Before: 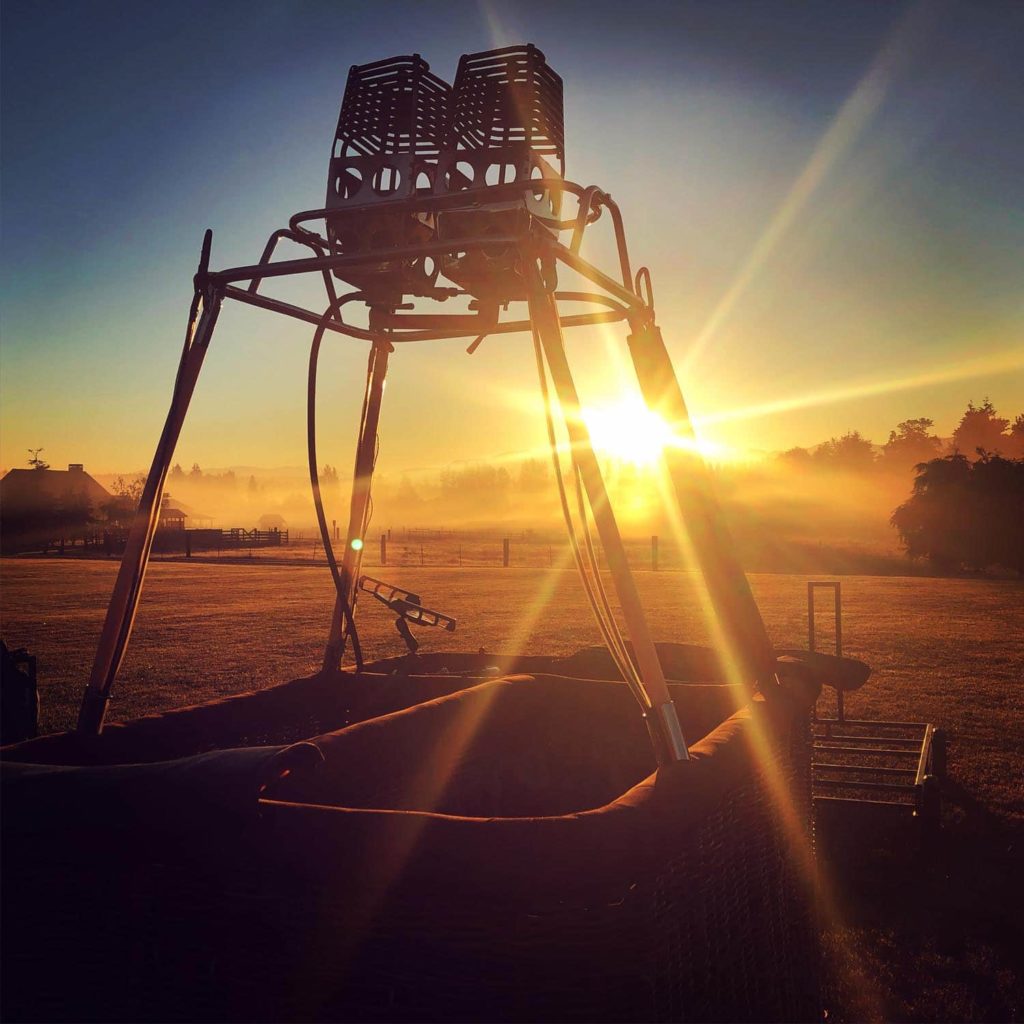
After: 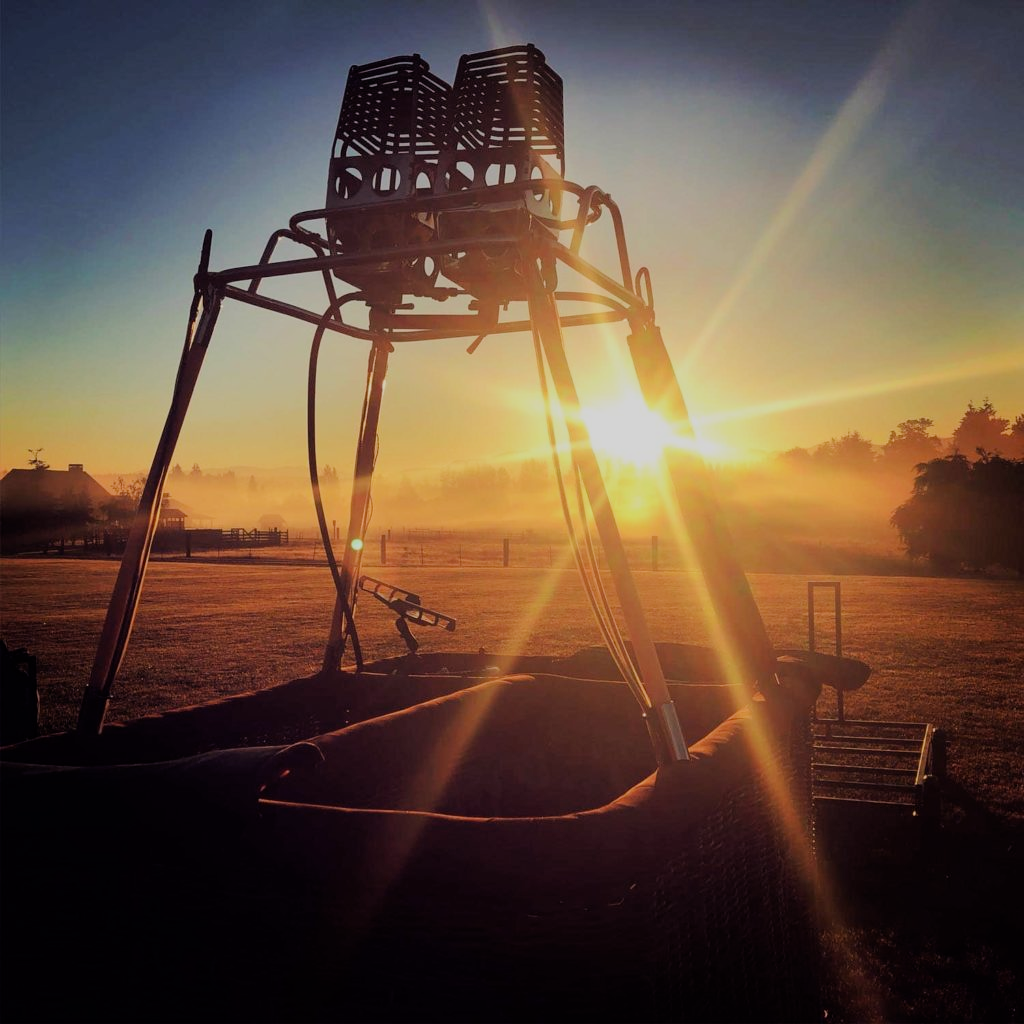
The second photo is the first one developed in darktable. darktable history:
color correction: highlights a* -0.137, highlights b* 0.137
filmic rgb: black relative exposure -7.65 EV, white relative exposure 4.56 EV, hardness 3.61
